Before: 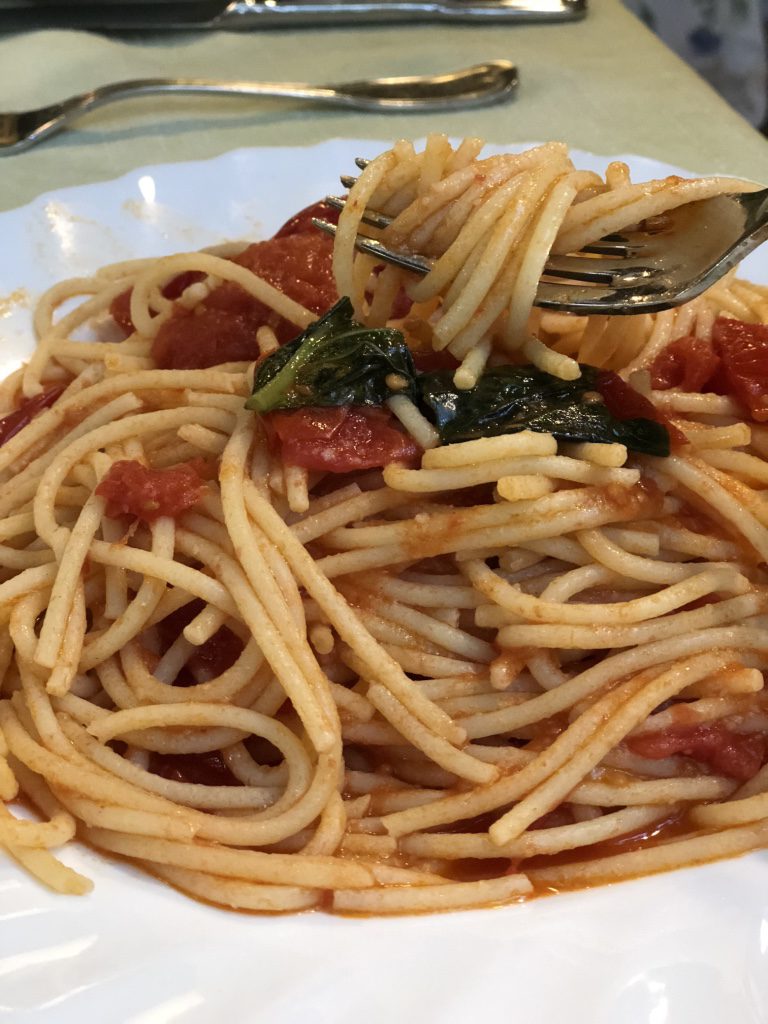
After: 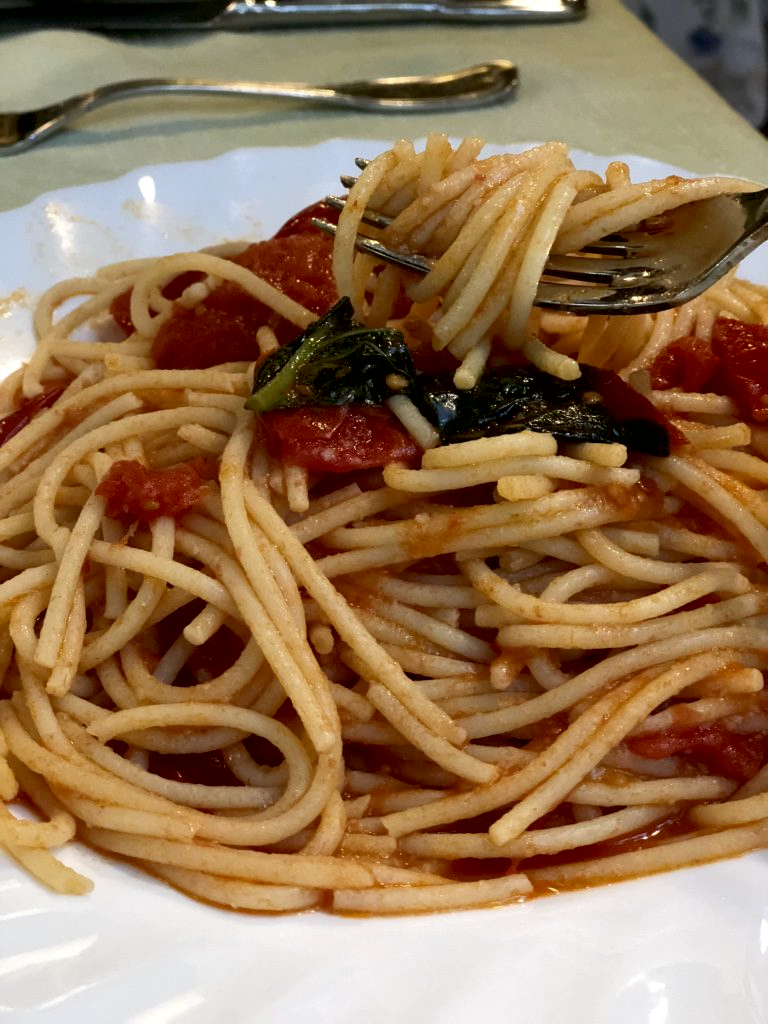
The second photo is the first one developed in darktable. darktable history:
contrast brightness saturation: brightness -0.09
exposure: black level correction 0.01, exposure 0.011 EV, compensate highlight preservation false
